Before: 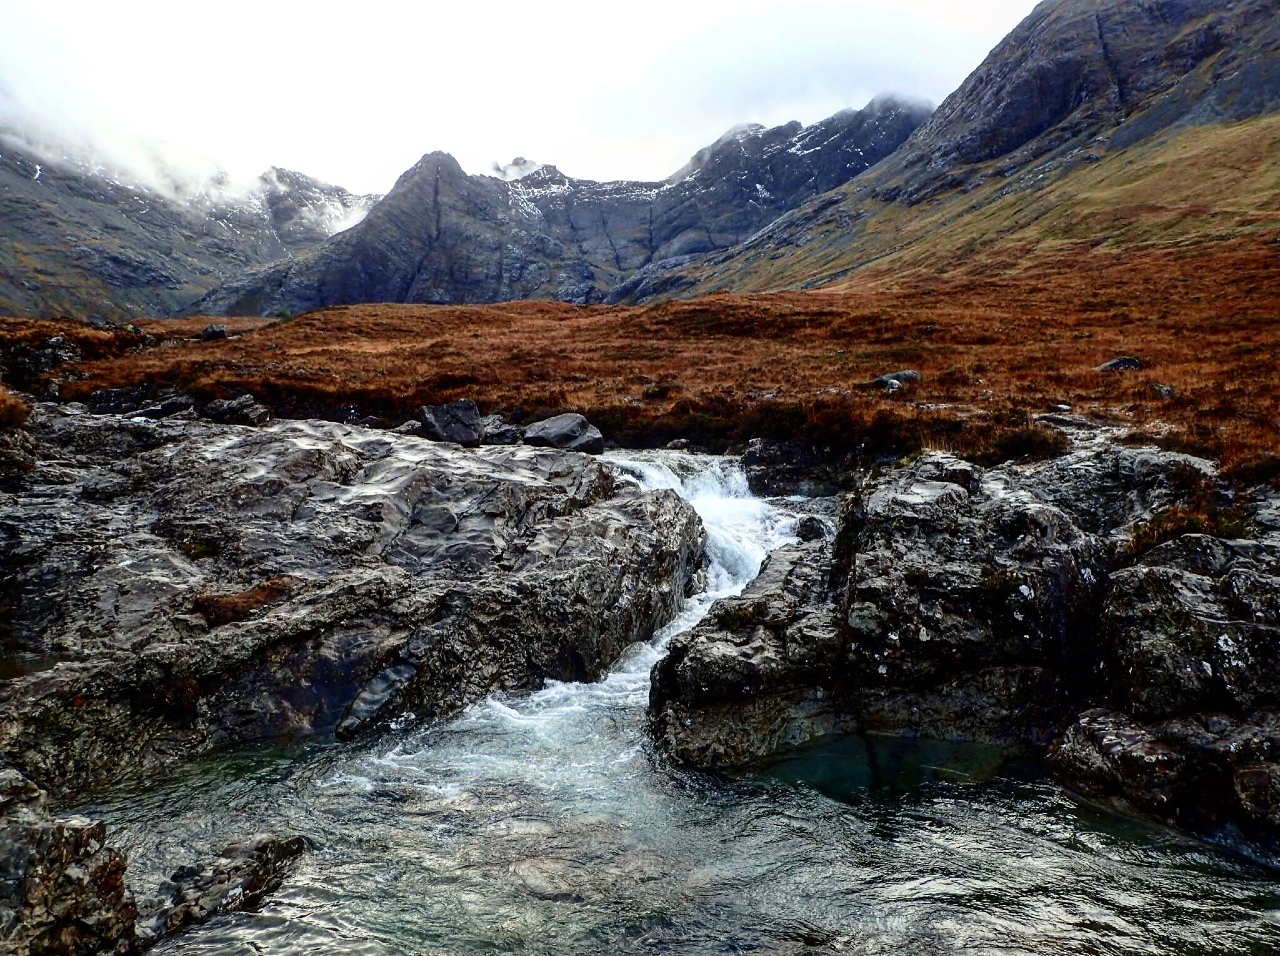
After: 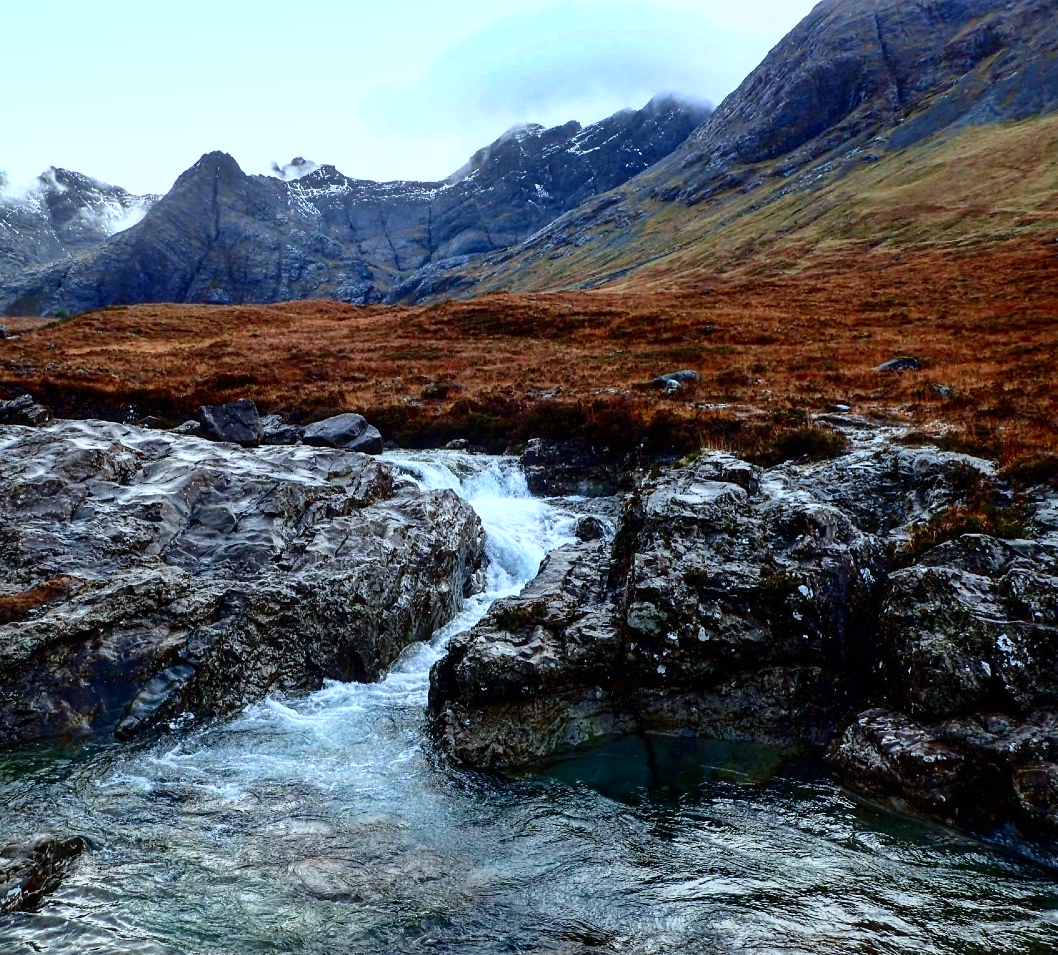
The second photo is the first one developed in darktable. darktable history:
crop: left 17.295%, bottom 0.048%
color calibration: x 0.372, y 0.386, temperature 4284.97 K
contrast brightness saturation: saturation 0.182
shadows and highlights: shadows 24.49, highlights -78.06, soften with gaussian
